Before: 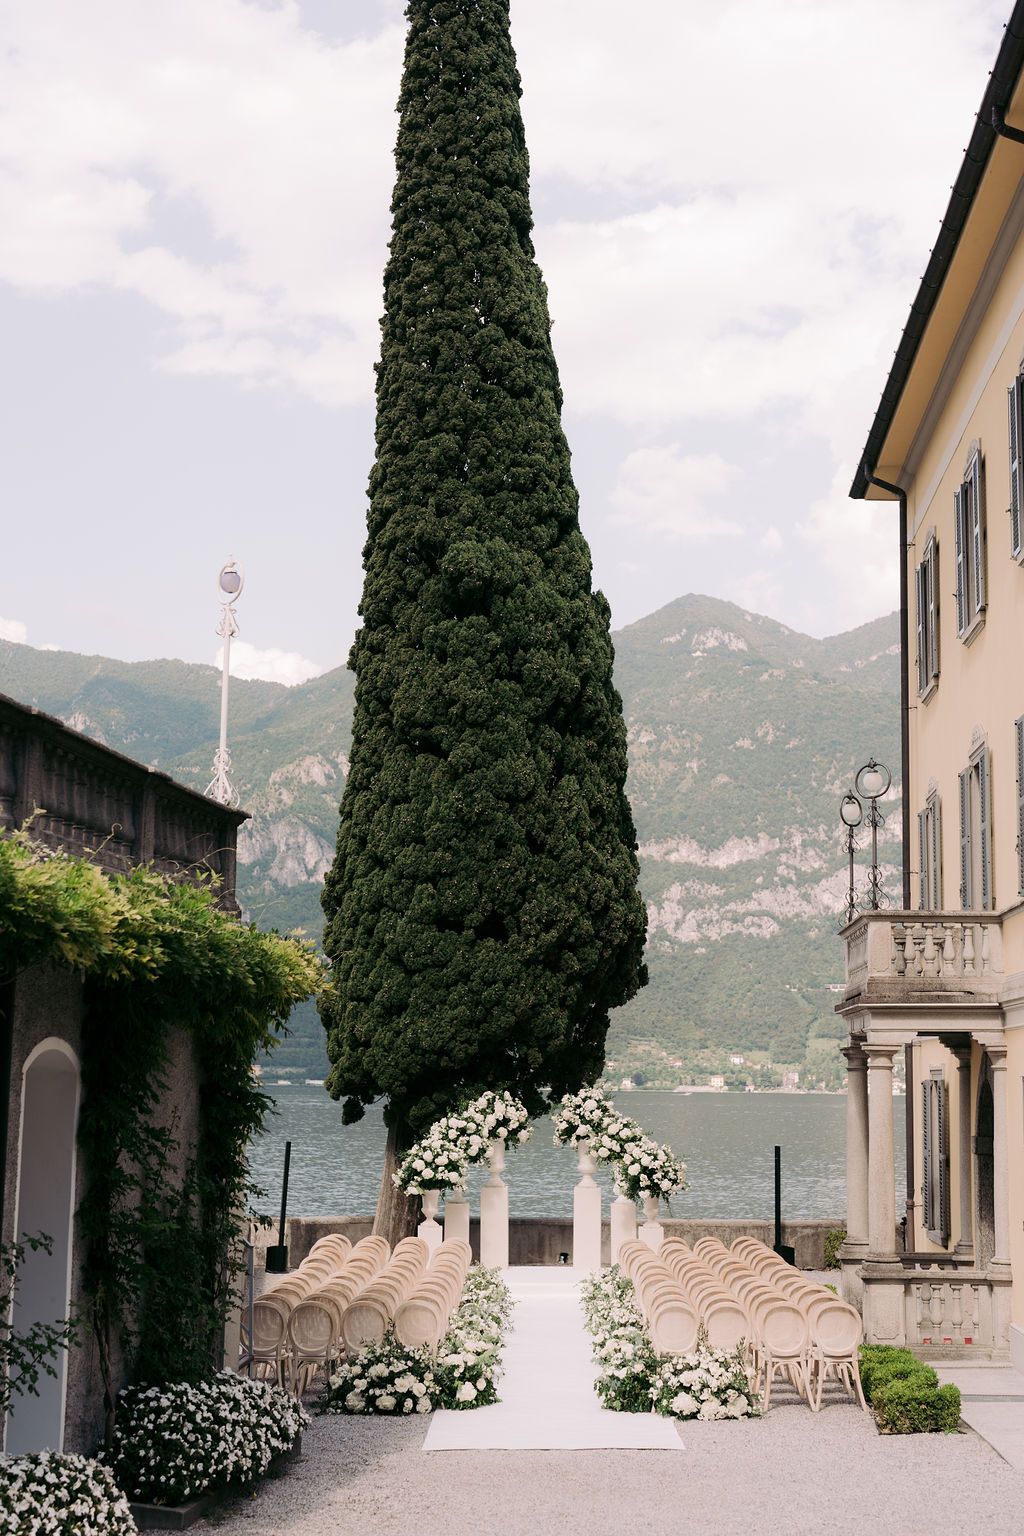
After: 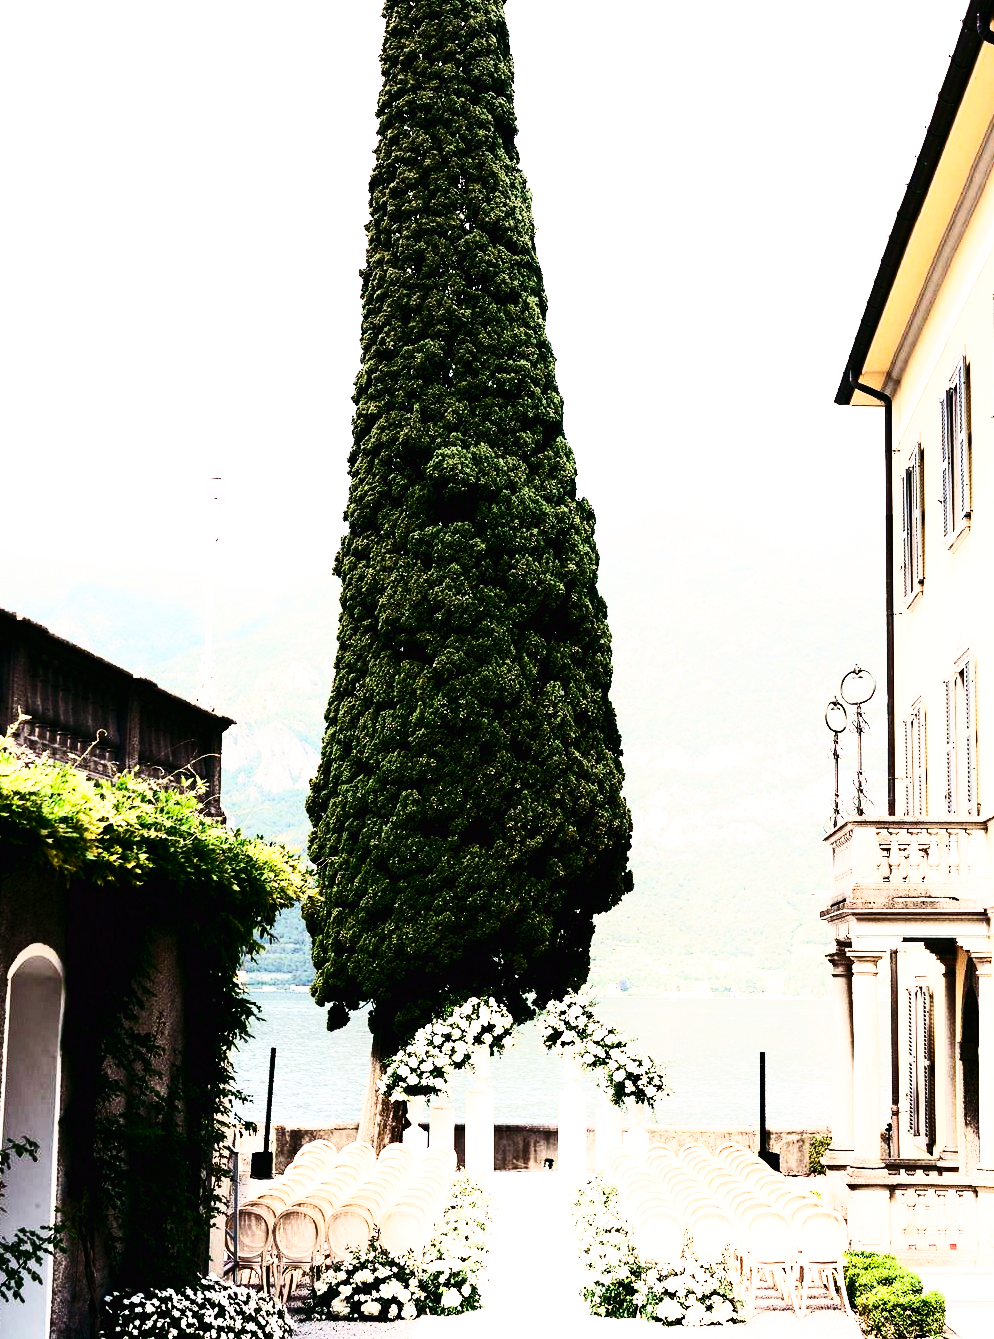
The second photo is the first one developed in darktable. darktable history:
base curve: curves: ch0 [(0, 0.003) (0.001, 0.002) (0.006, 0.004) (0.02, 0.022) (0.048, 0.086) (0.094, 0.234) (0.162, 0.431) (0.258, 0.629) (0.385, 0.8) (0.548, 0.918) (0.751, 0.988) (1, 1)], preserve colors none
tone equalizer: -8 EV -0.75 EV, -7 EV -0.7 EV, -6 EV -0.6 EV, -5 EV -0.4 EV, -3 EV 0.4 EV, -2 EV 0.6 EV, -1 EV 0.7 EV, +0 EV 0.75 EV, edges refinement/feathering 500, mask exposure compensation -1.57 EV, preserve details no
contrast brightness saturation: contrast 0.4, brightness 0.1, saturation 0.21
crop: left 1.507%, top 6.147%, right 1.379%, bottom 6.637%
